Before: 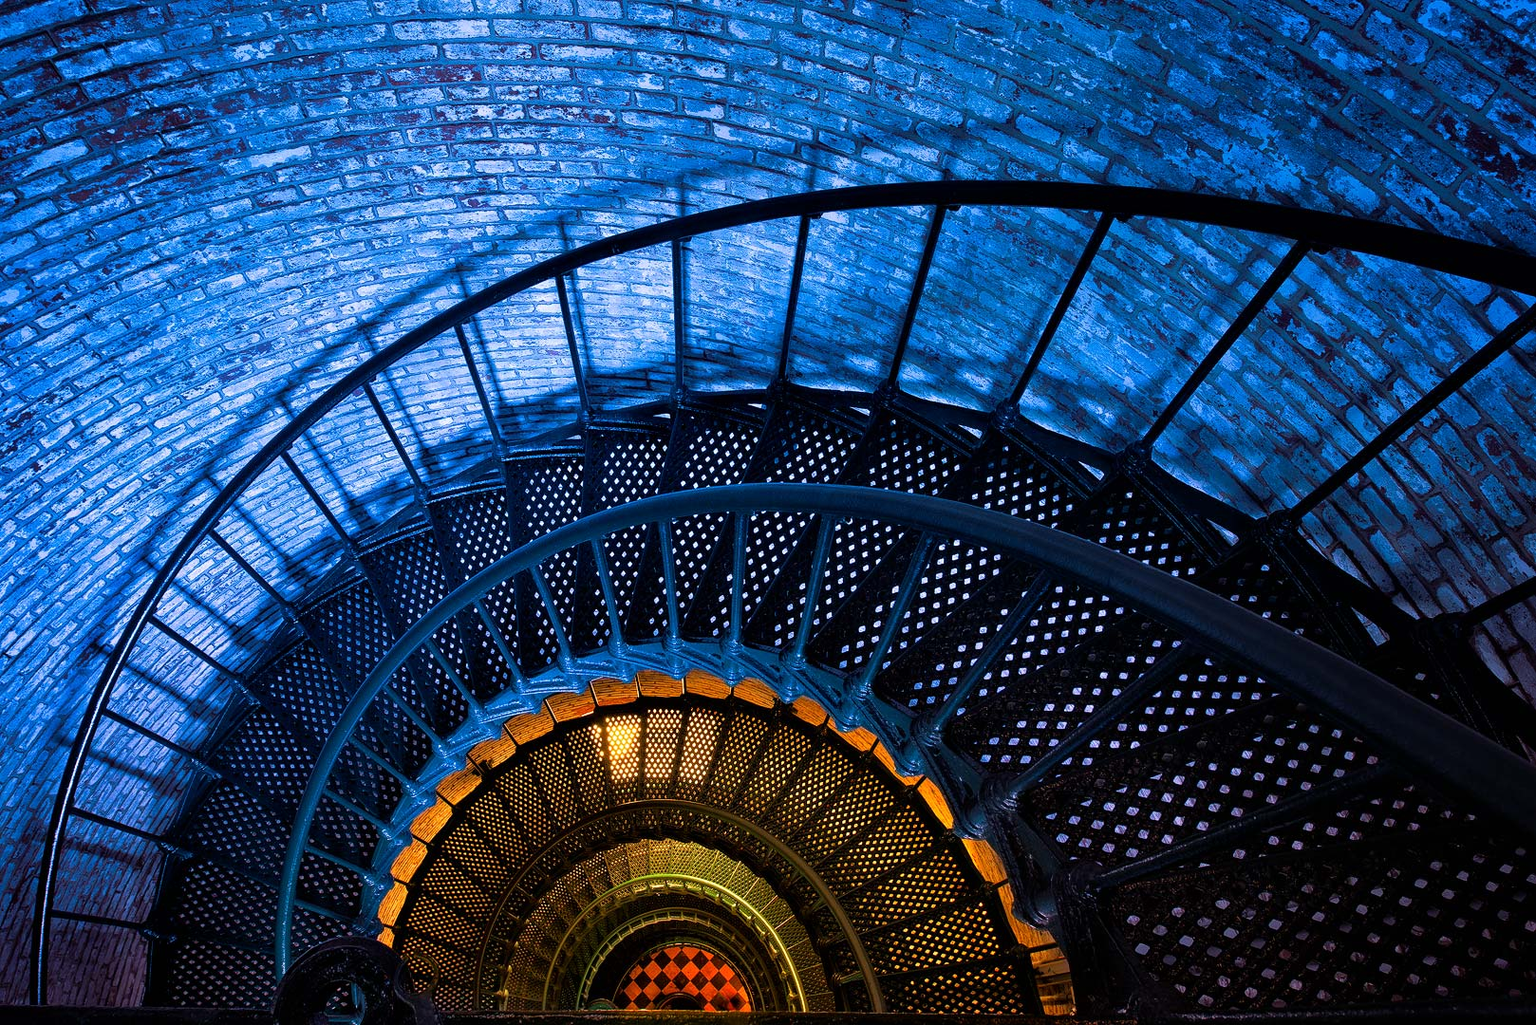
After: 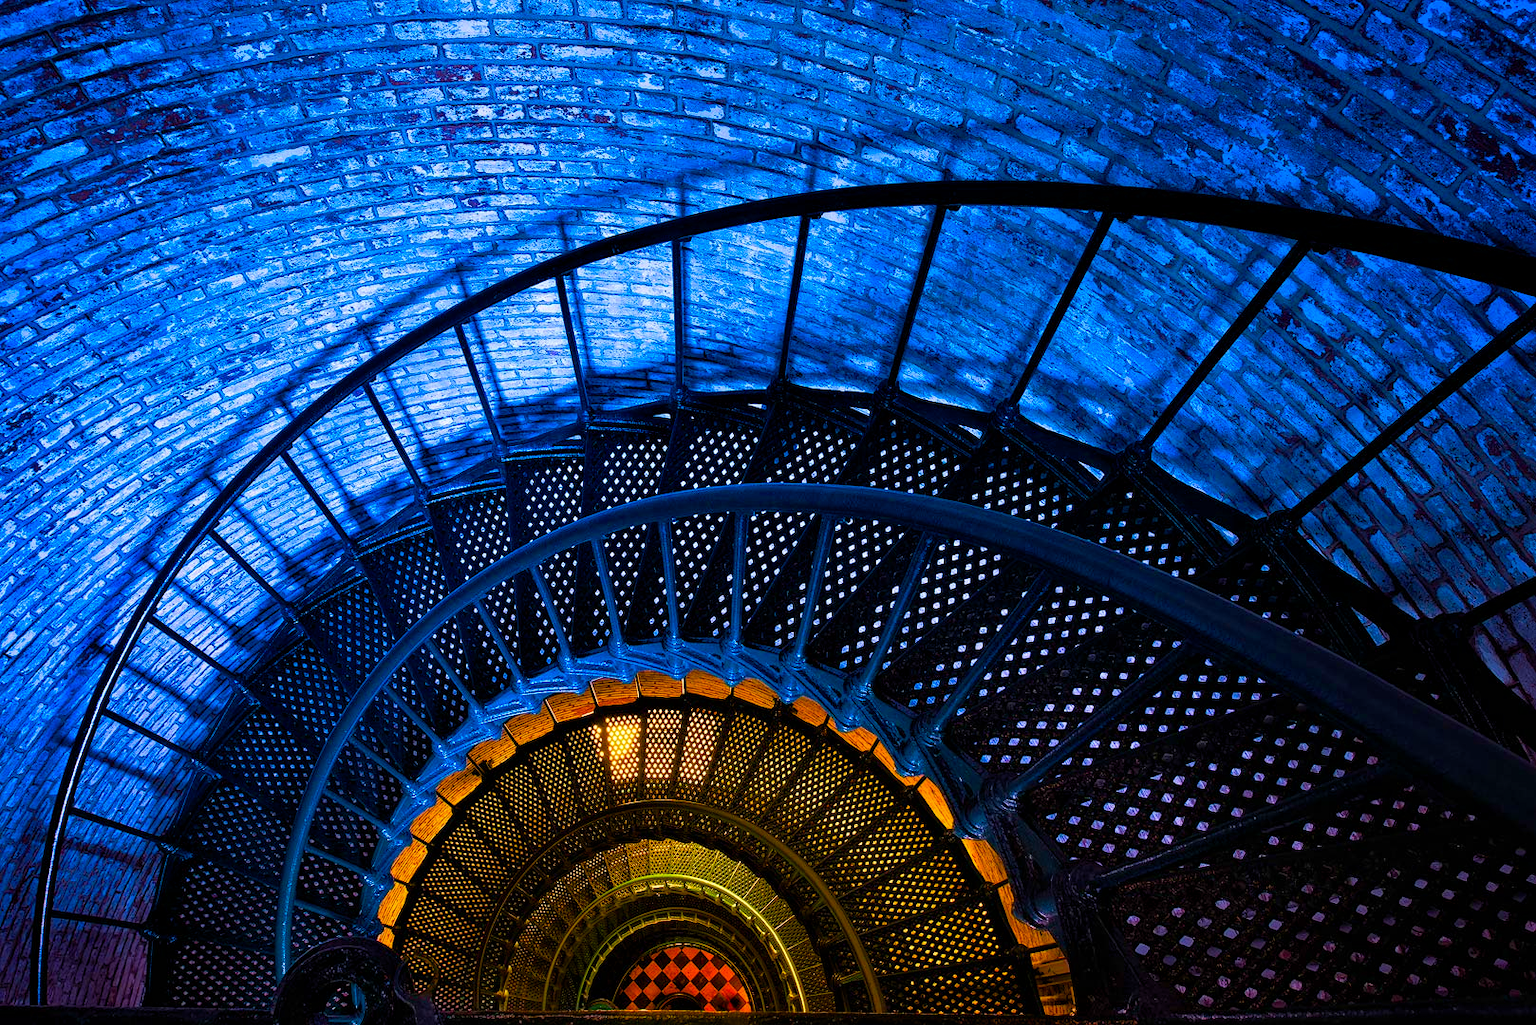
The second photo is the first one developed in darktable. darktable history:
color balance rgb: perceptual saturation grading › global saturation 38.777%, perceptual saturation grading › highlights -25.743%, perceptual saturation grading › mid-tones 35.401%, perceptual saturation grading › shadows 34.853%, global vibrance 14.452%
velvia: on, module defaults
